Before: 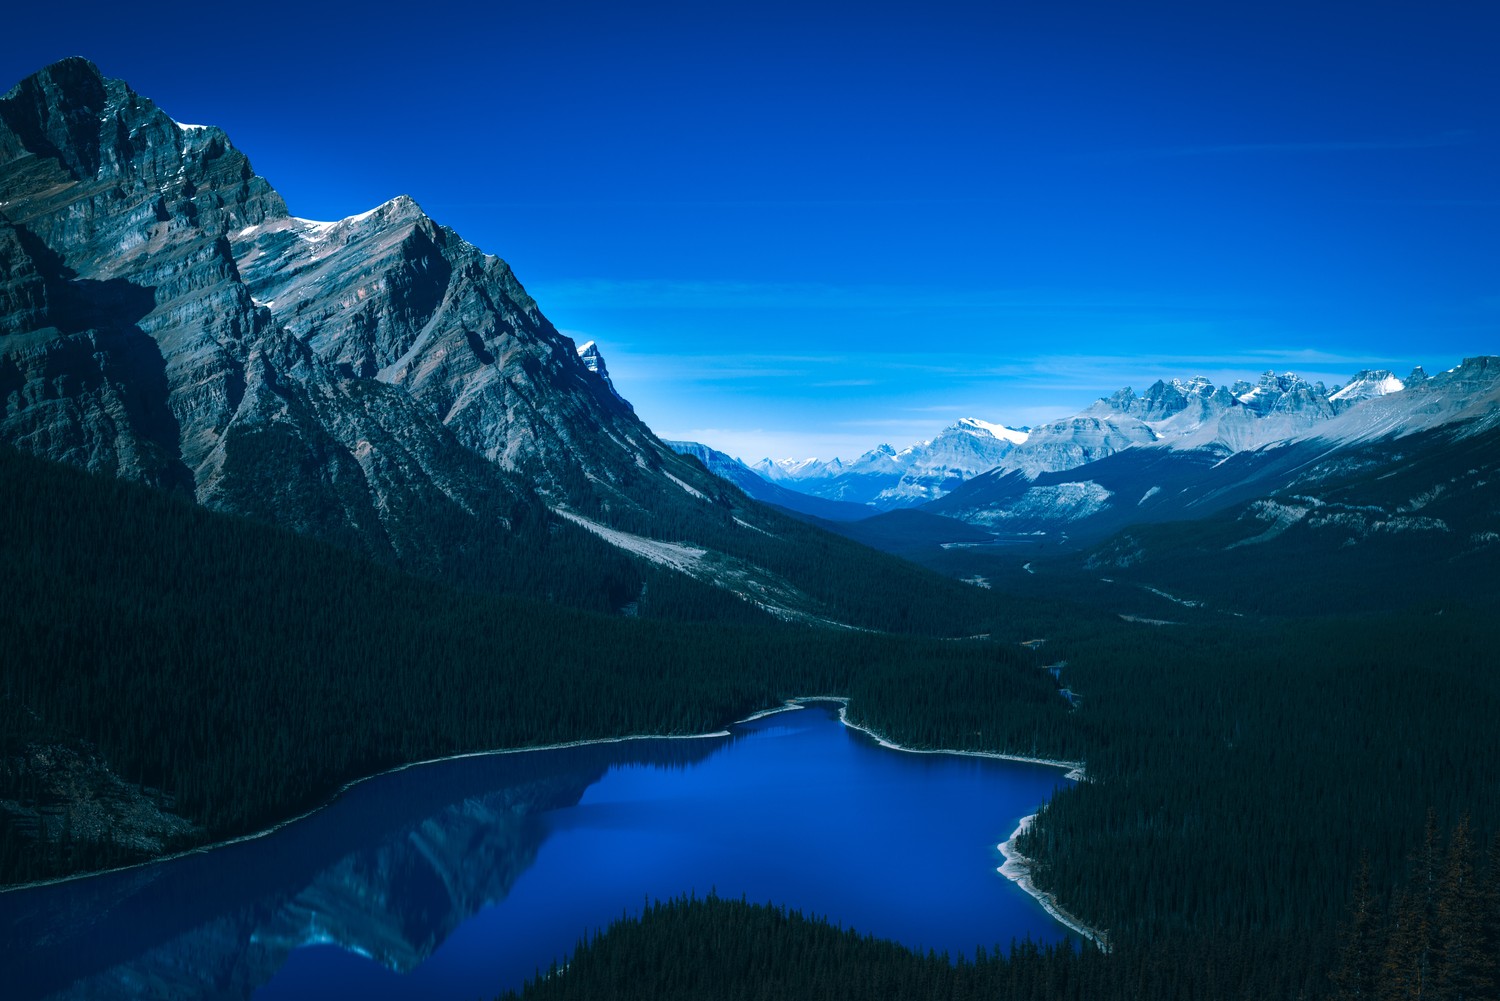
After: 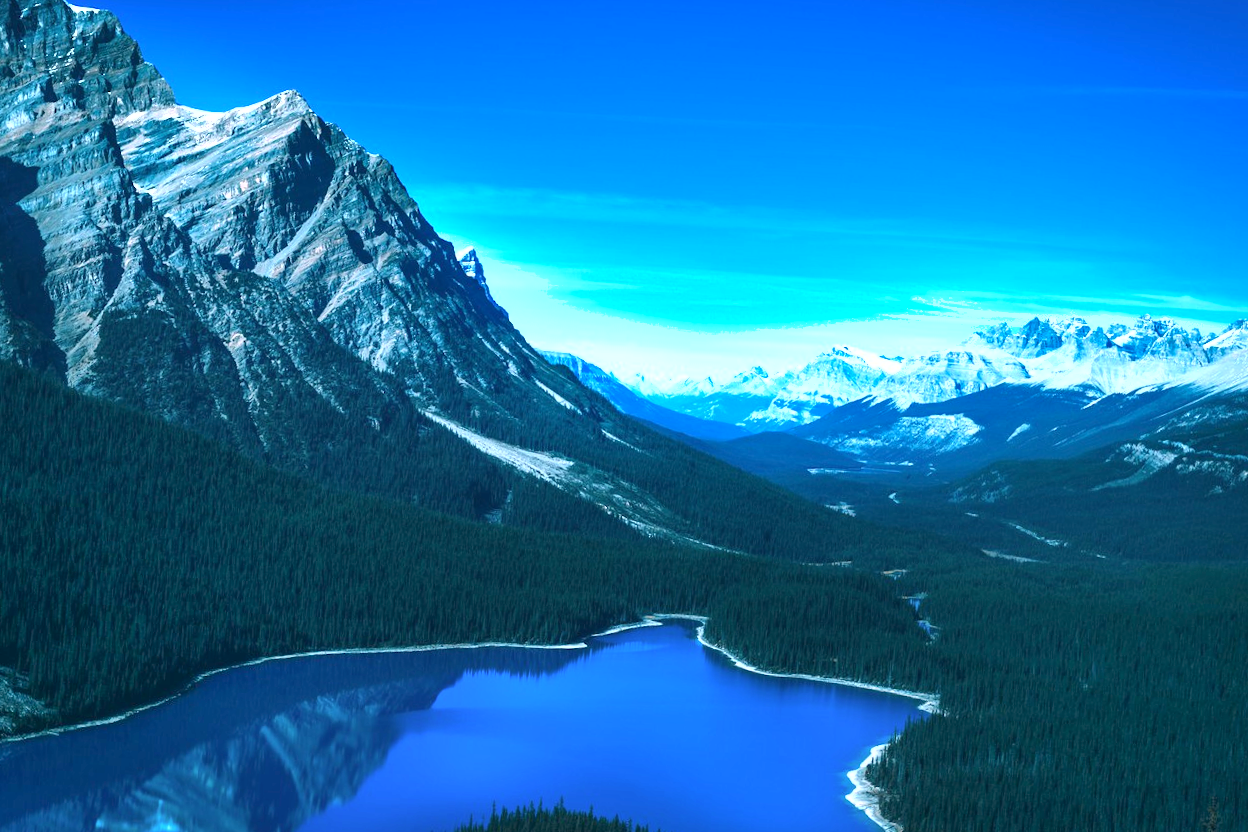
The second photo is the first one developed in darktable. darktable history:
crop and rotate: angle -3.27°, left 5.211%, top 5.211%, right 4.607%, bottom 4.607%
exposure: exposure 1.25 EV, compensate exposure bias true, compensate highlight preservation false
shadows and highlights: low approximation 0.01, soften with gaussian
